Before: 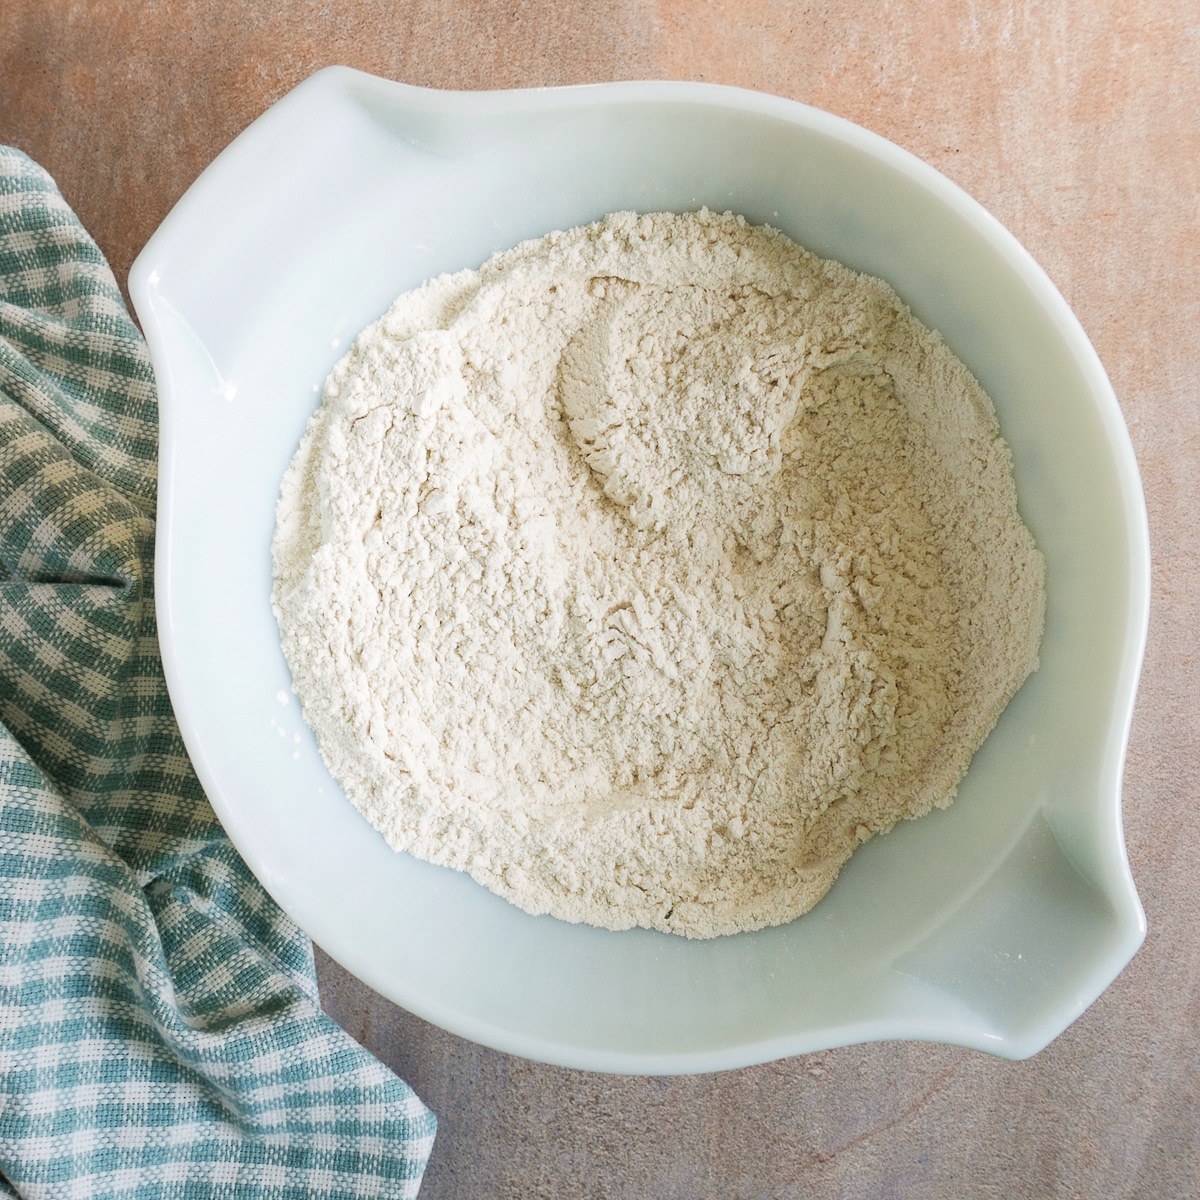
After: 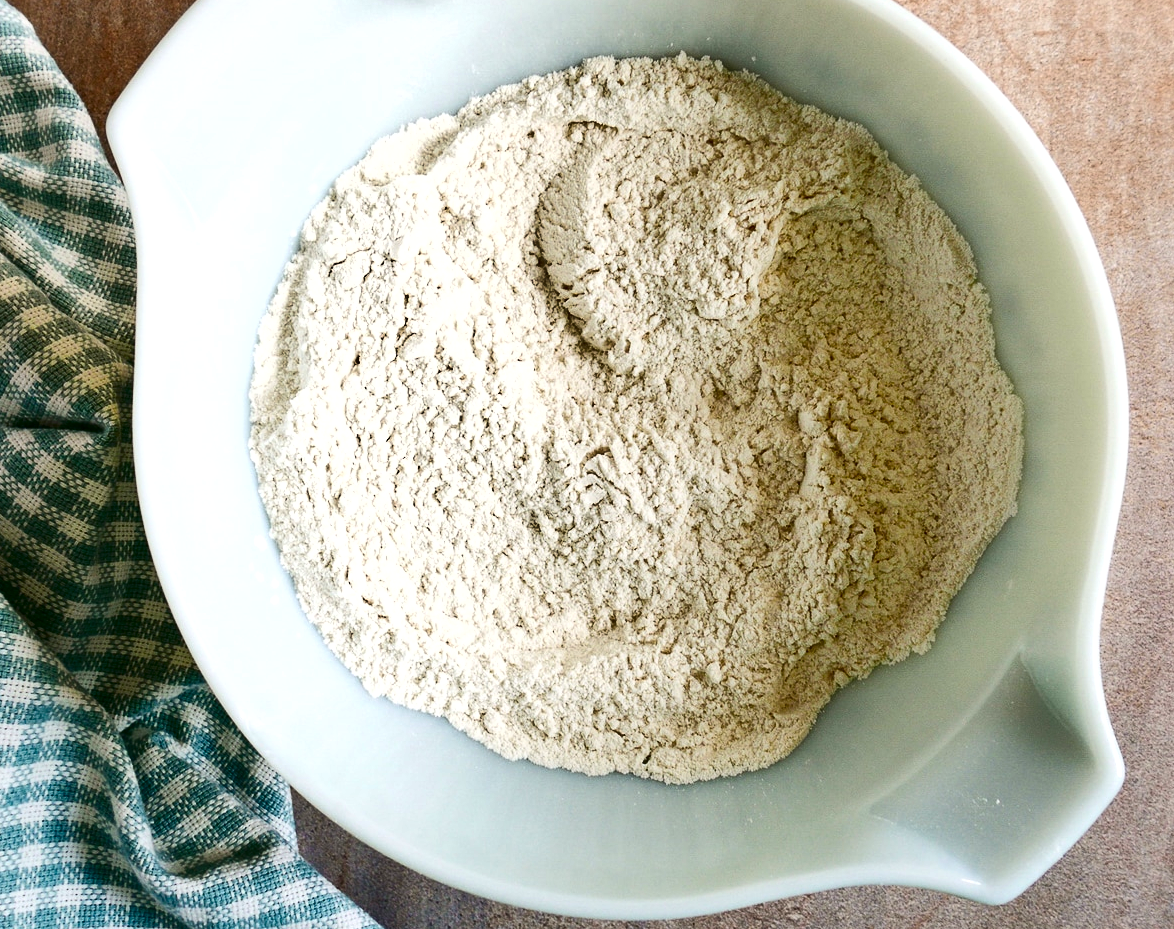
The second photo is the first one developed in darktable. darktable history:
crop and rotate: left 1.869%, top 12.953%, right 0.29%, bottom 9.619%
shadows and highlights: highlights color adjustment 0.313%, soften with gaussian
contrast brightness saturation: contrast 0.193, brightness -0.24, saturation 0.12
color balance rgb: linear chroma grading › global chroma 10.239%, perceptual saturation grading › global saturation 1.381%, perceptual saturation grading › highlights -1.147%, perceptual saturation grading › mid-tones 4.542%, perceptual saturation grading › shadows 6.972%, perceptual brilliance grading › highlights 8.456%, perceptual brilliance grading › mid-tones 4.124%, perceptual brilliance grading › shadows 1.289%
